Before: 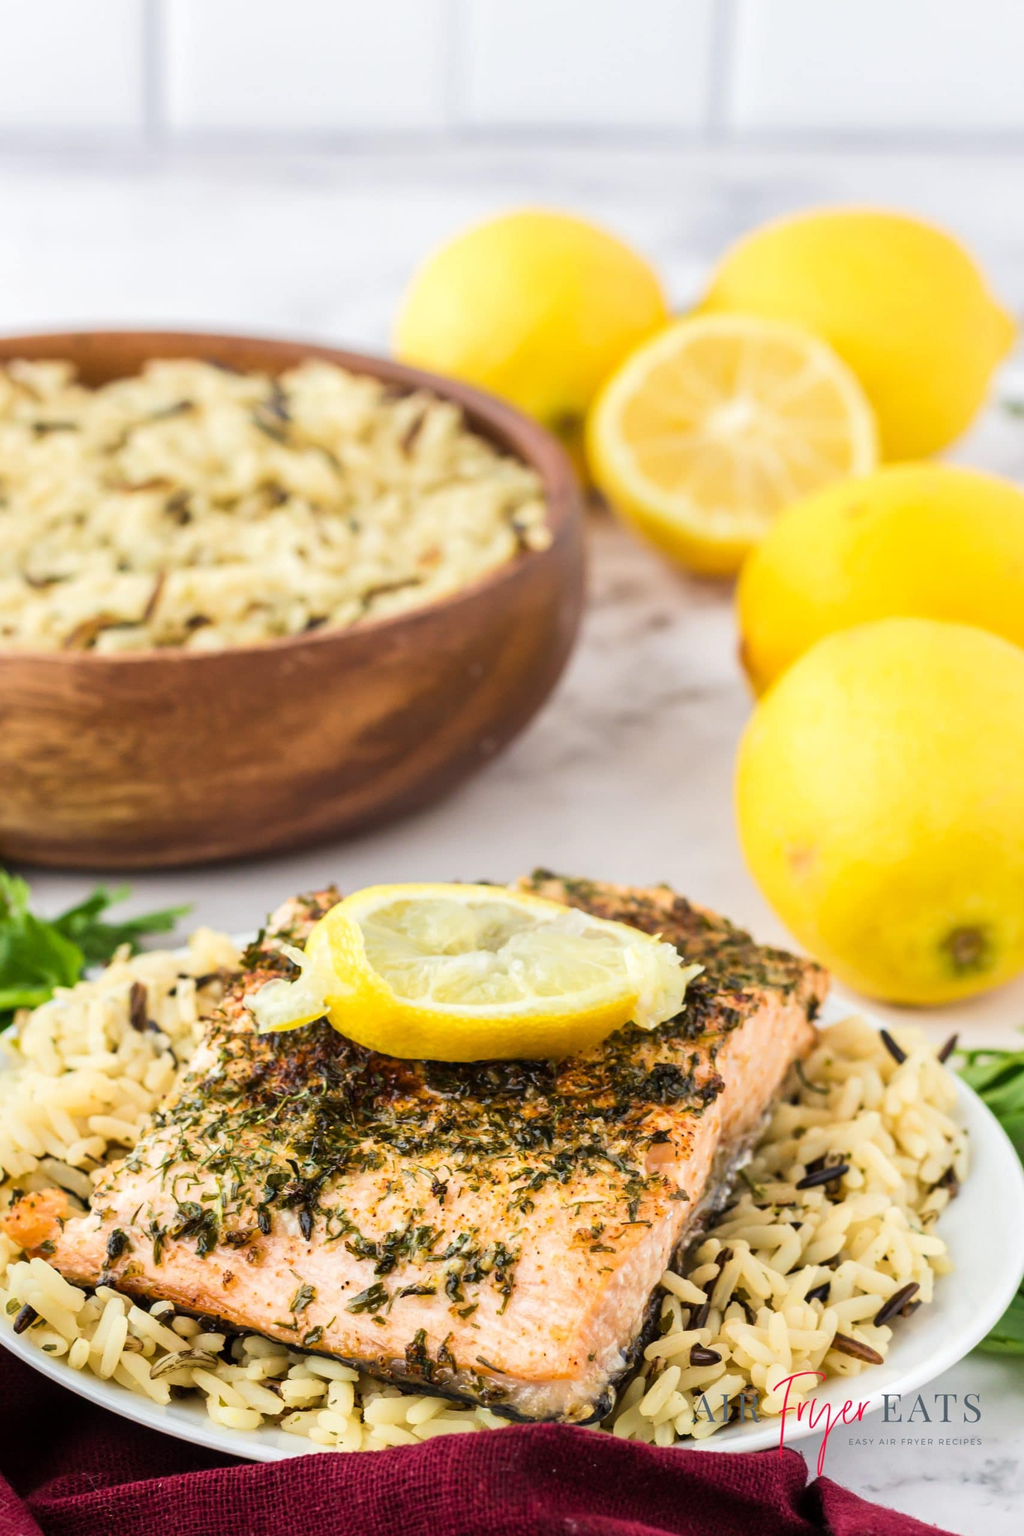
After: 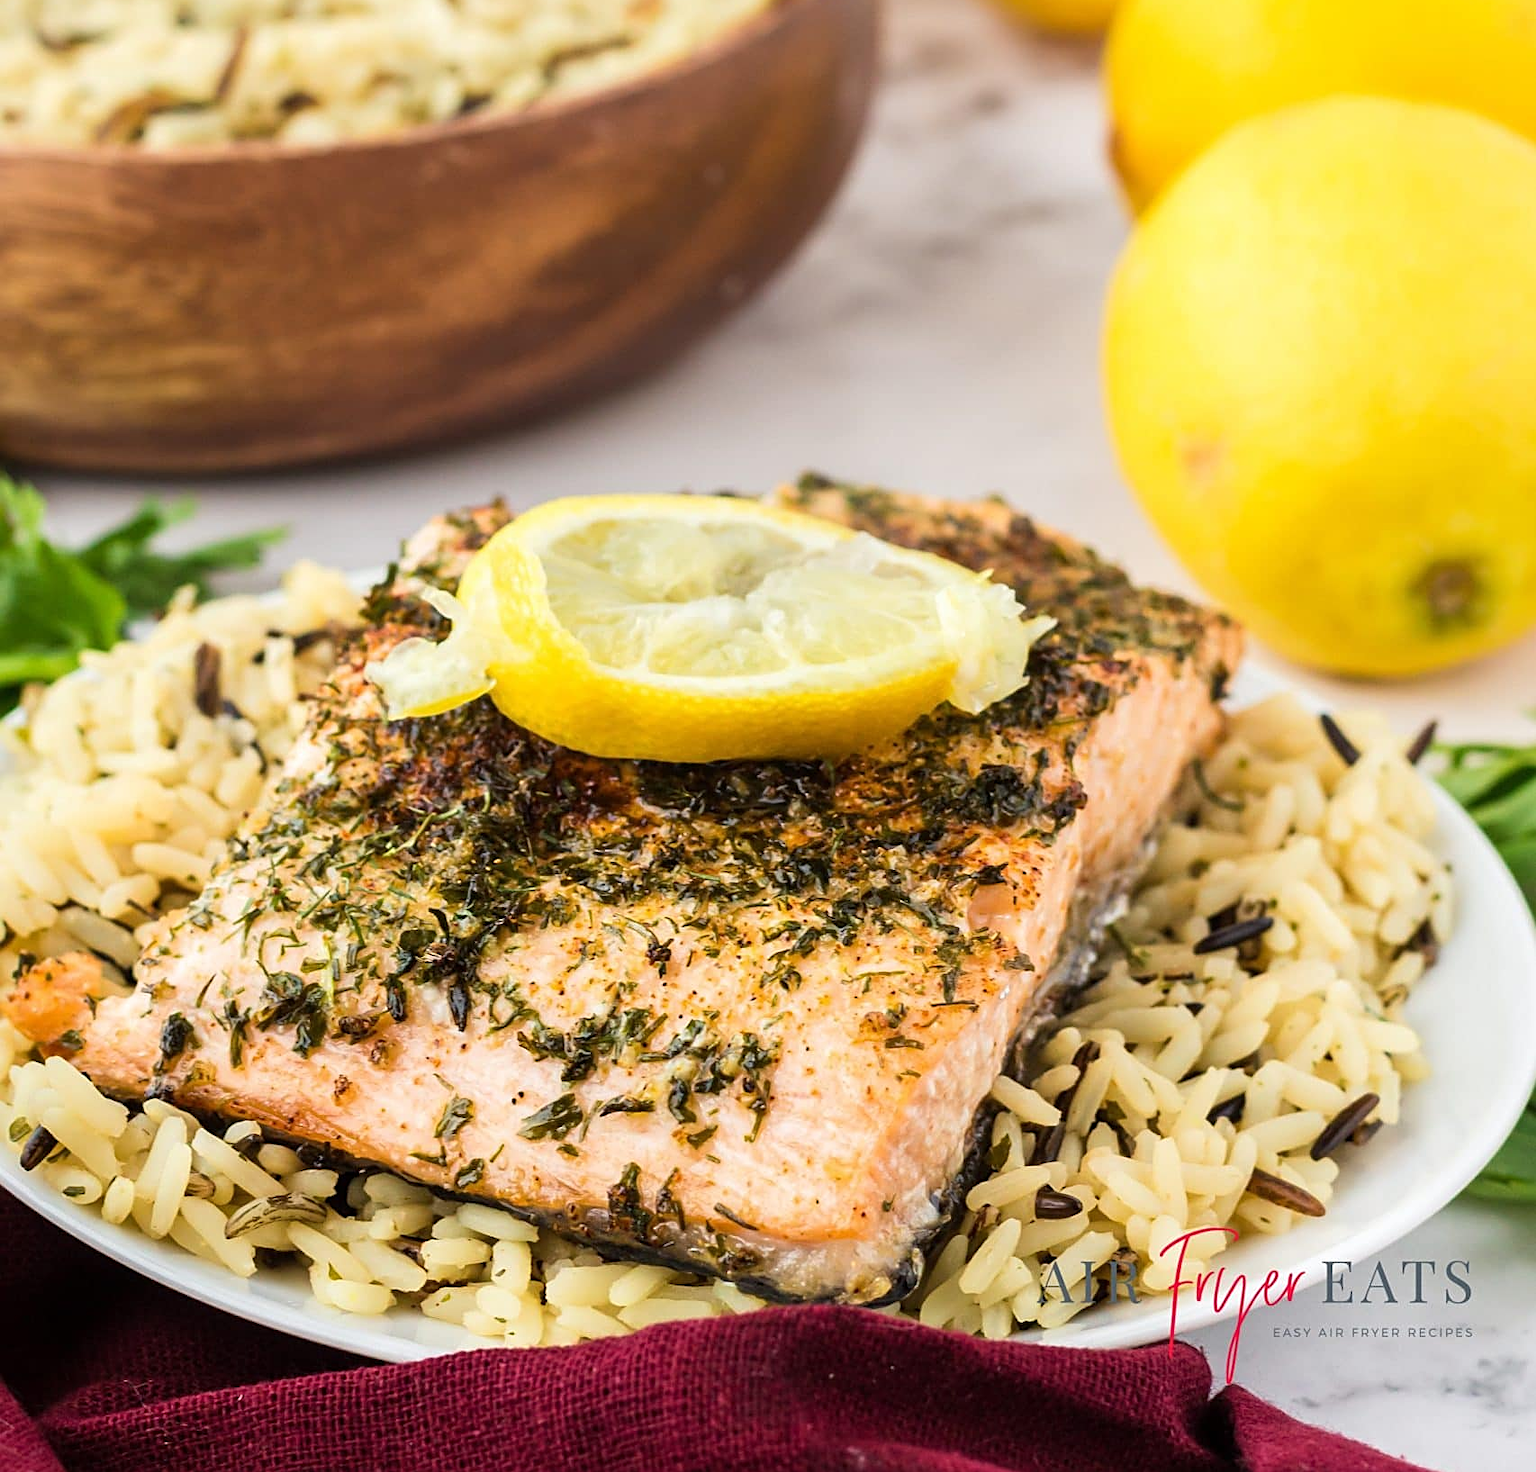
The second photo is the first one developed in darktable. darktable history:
crop and rotate: top 36.088%
sharpen: on, module defaults
